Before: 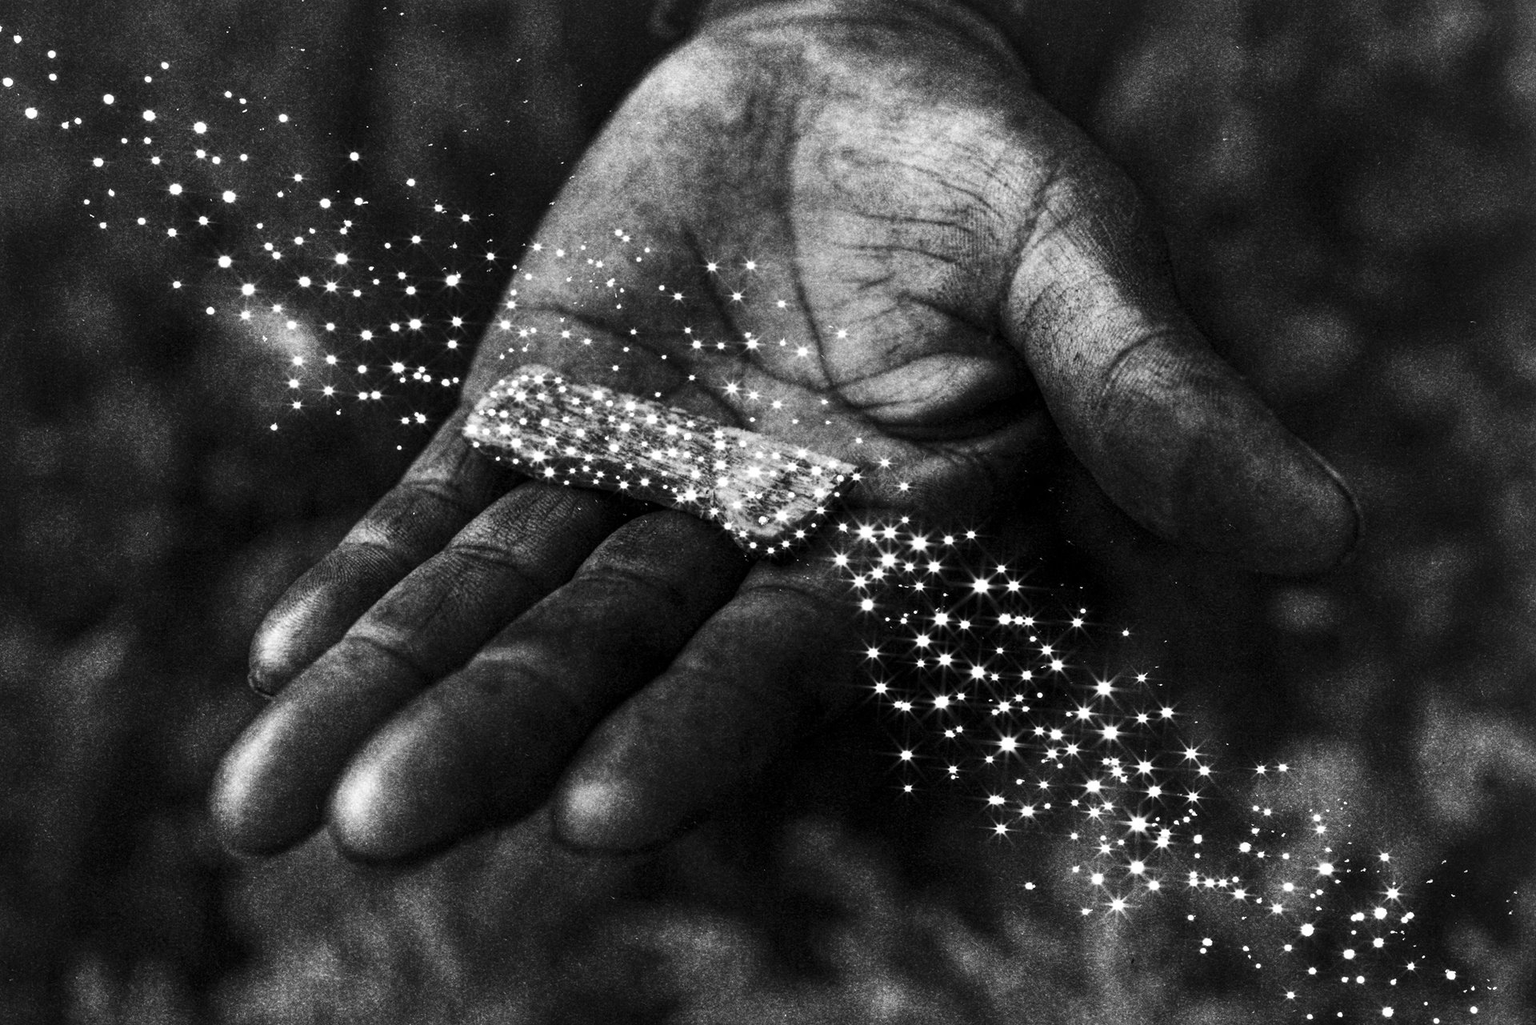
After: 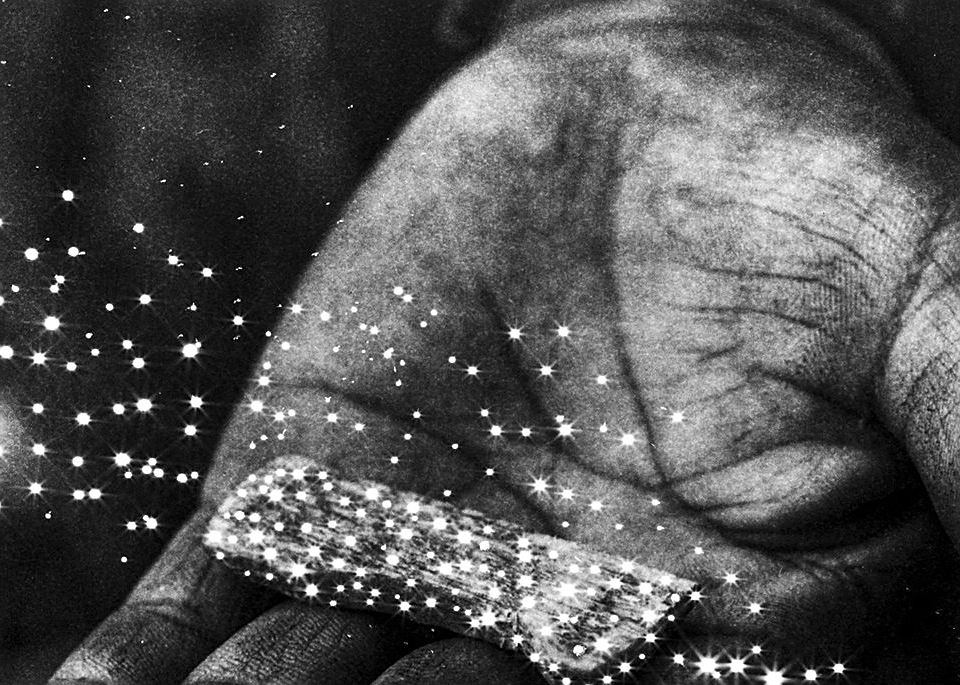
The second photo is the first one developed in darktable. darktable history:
sharpen: on, module defaults
tone equalizer: on, module defaults
crop: left 19.556%, right 30.401%, bottom 46.458%
velvia: strength 75%
